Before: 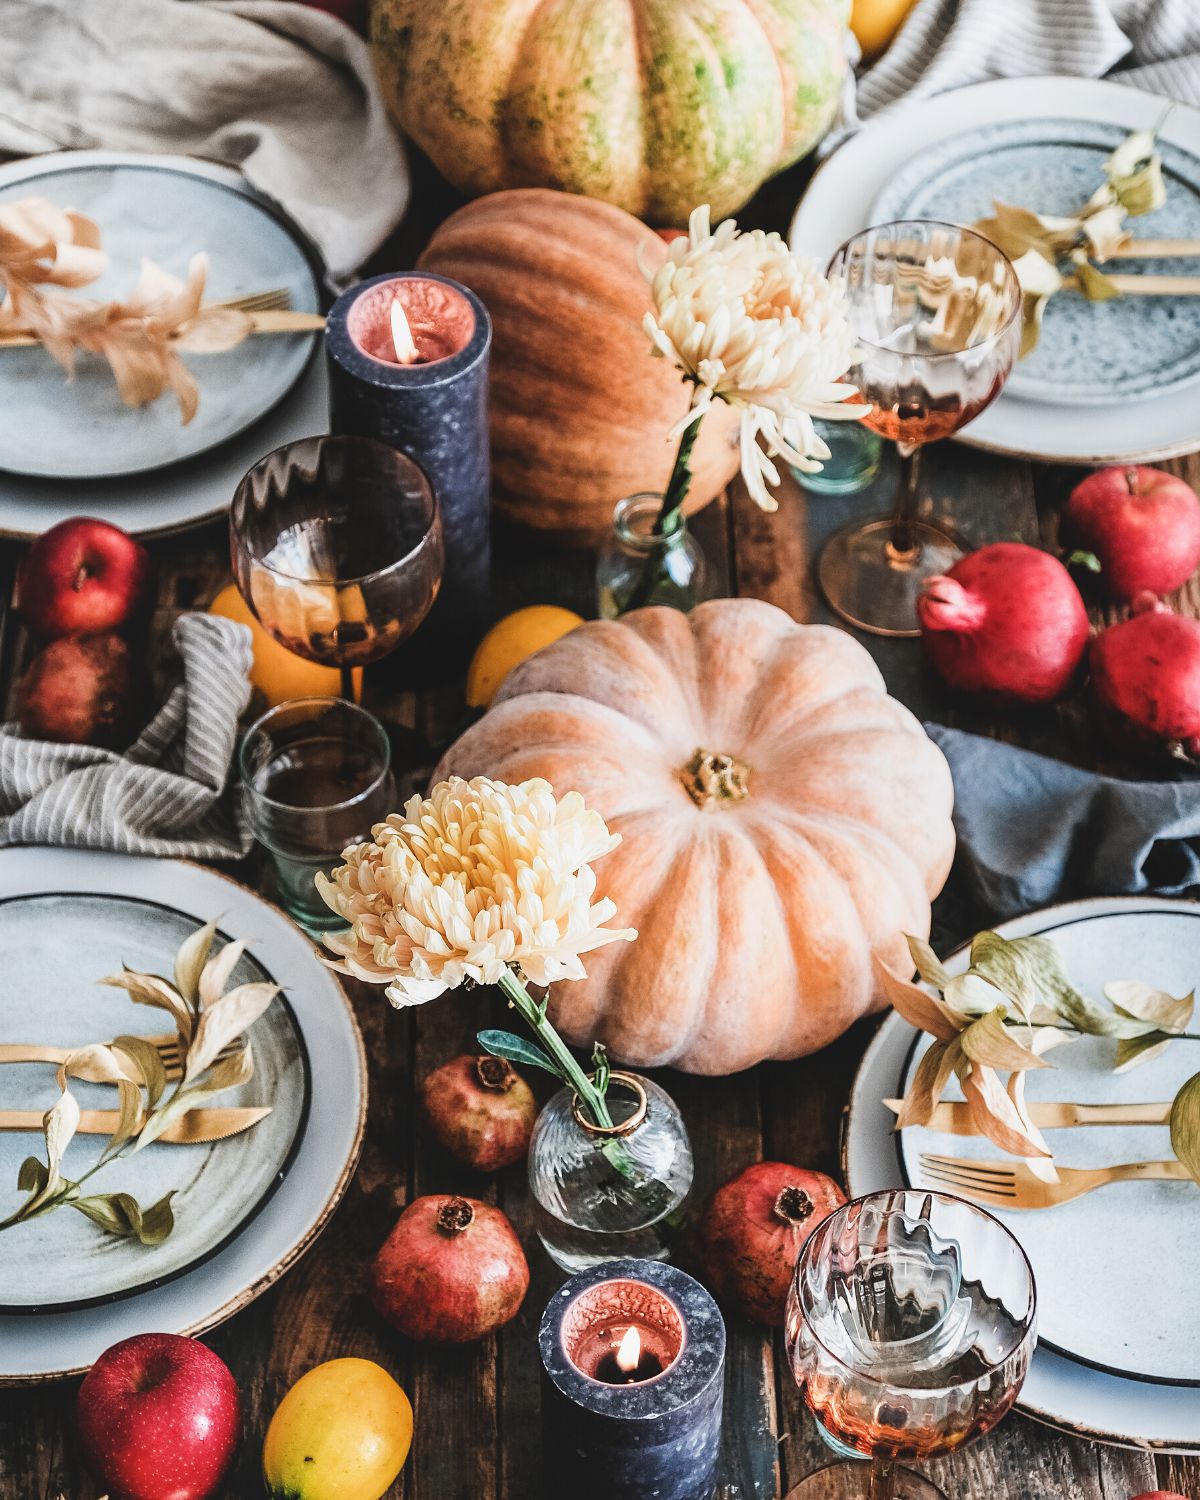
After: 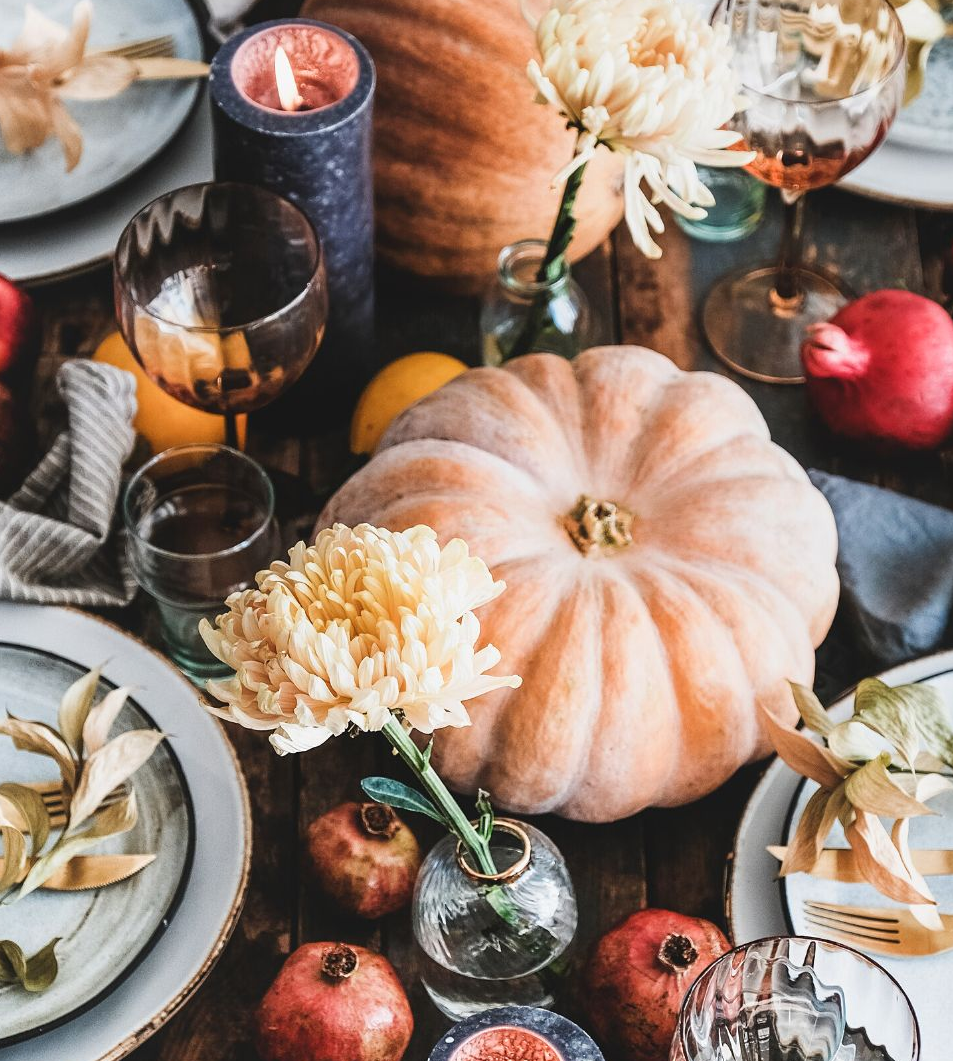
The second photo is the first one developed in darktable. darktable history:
crop: left 9.712%, top 16.928%, right 10.845%, bottom 12.332%
tone equalizer: on, module defaults
